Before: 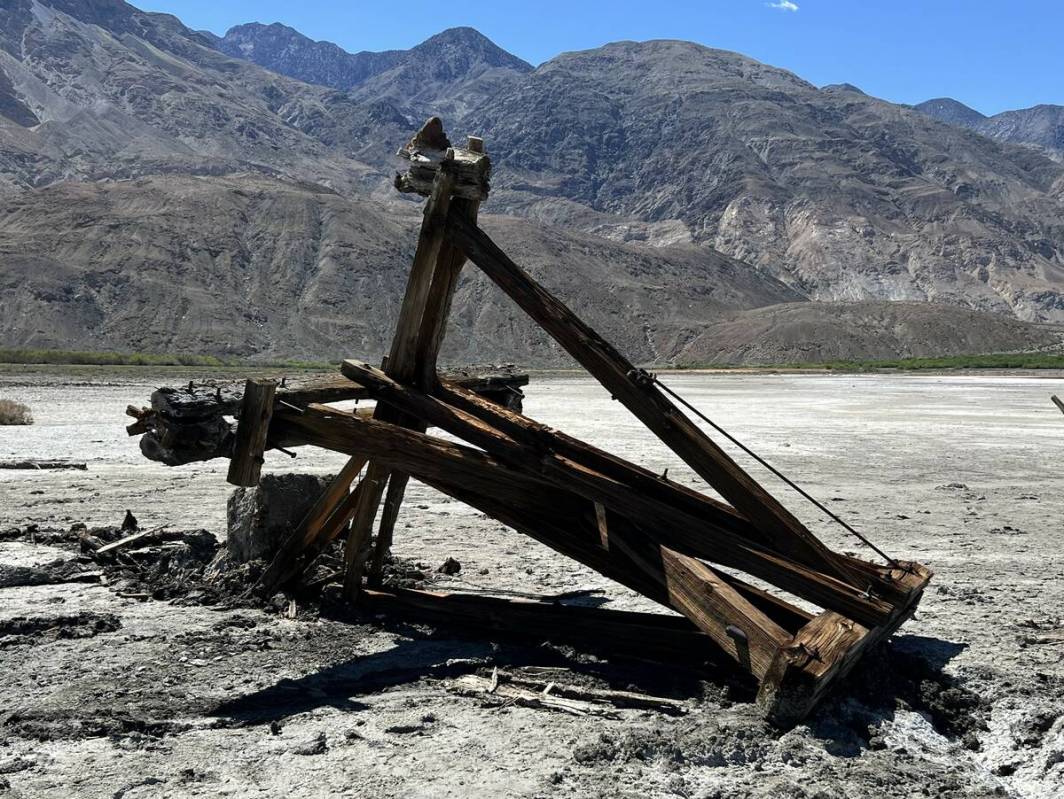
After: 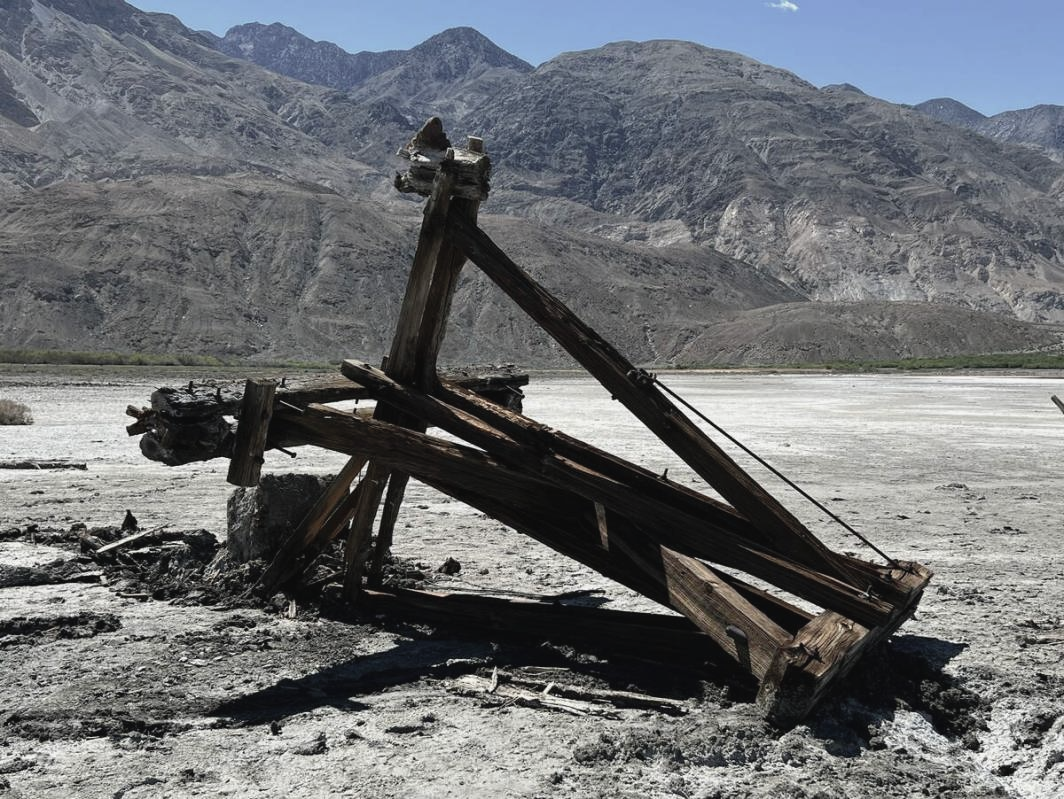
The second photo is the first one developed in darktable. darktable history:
contrast brightness saturation: contrast -0.06, saturation -0.402
